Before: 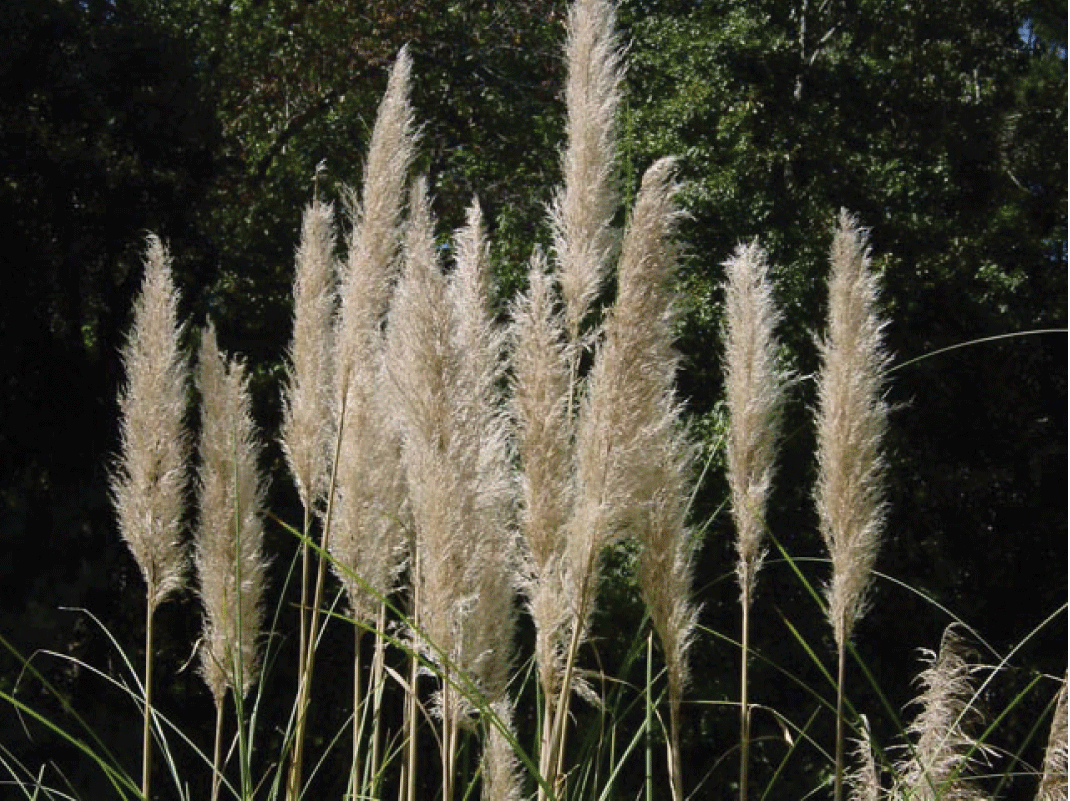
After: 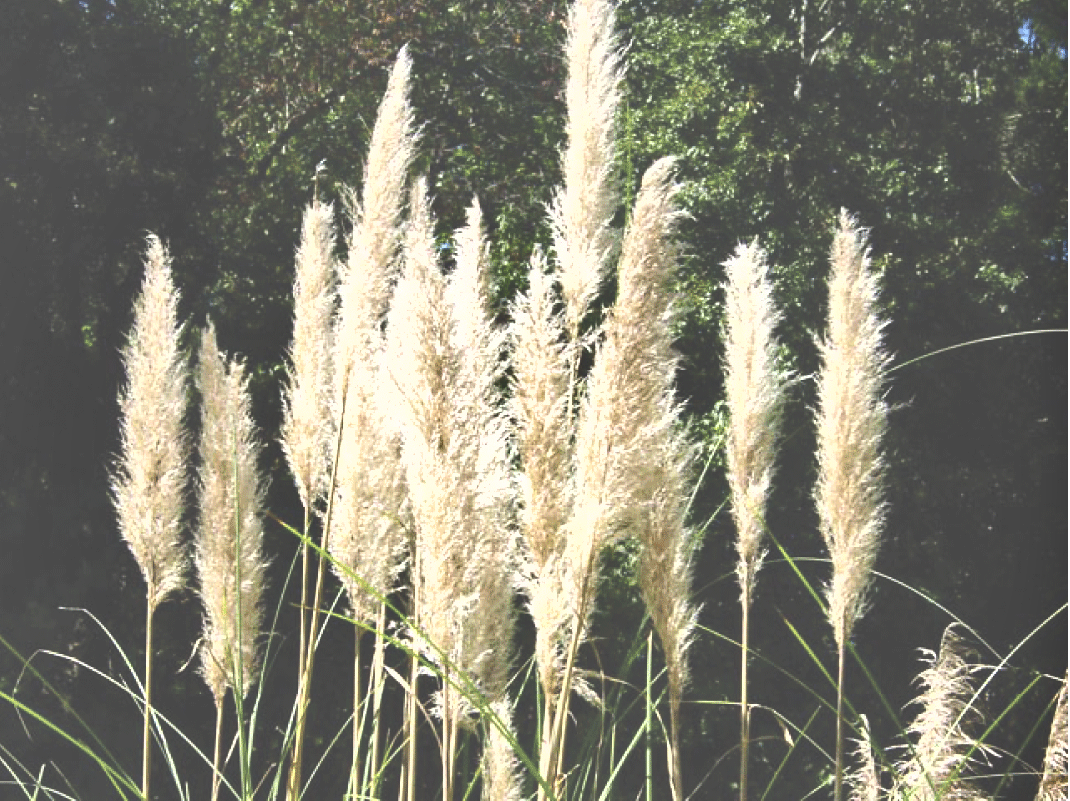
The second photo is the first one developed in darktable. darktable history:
exposure: black level correction -0.023, exposure 1.397 EV, compensate highlight preservation false
shadows and highlights: low approximation 0.01, soften with gaussian
